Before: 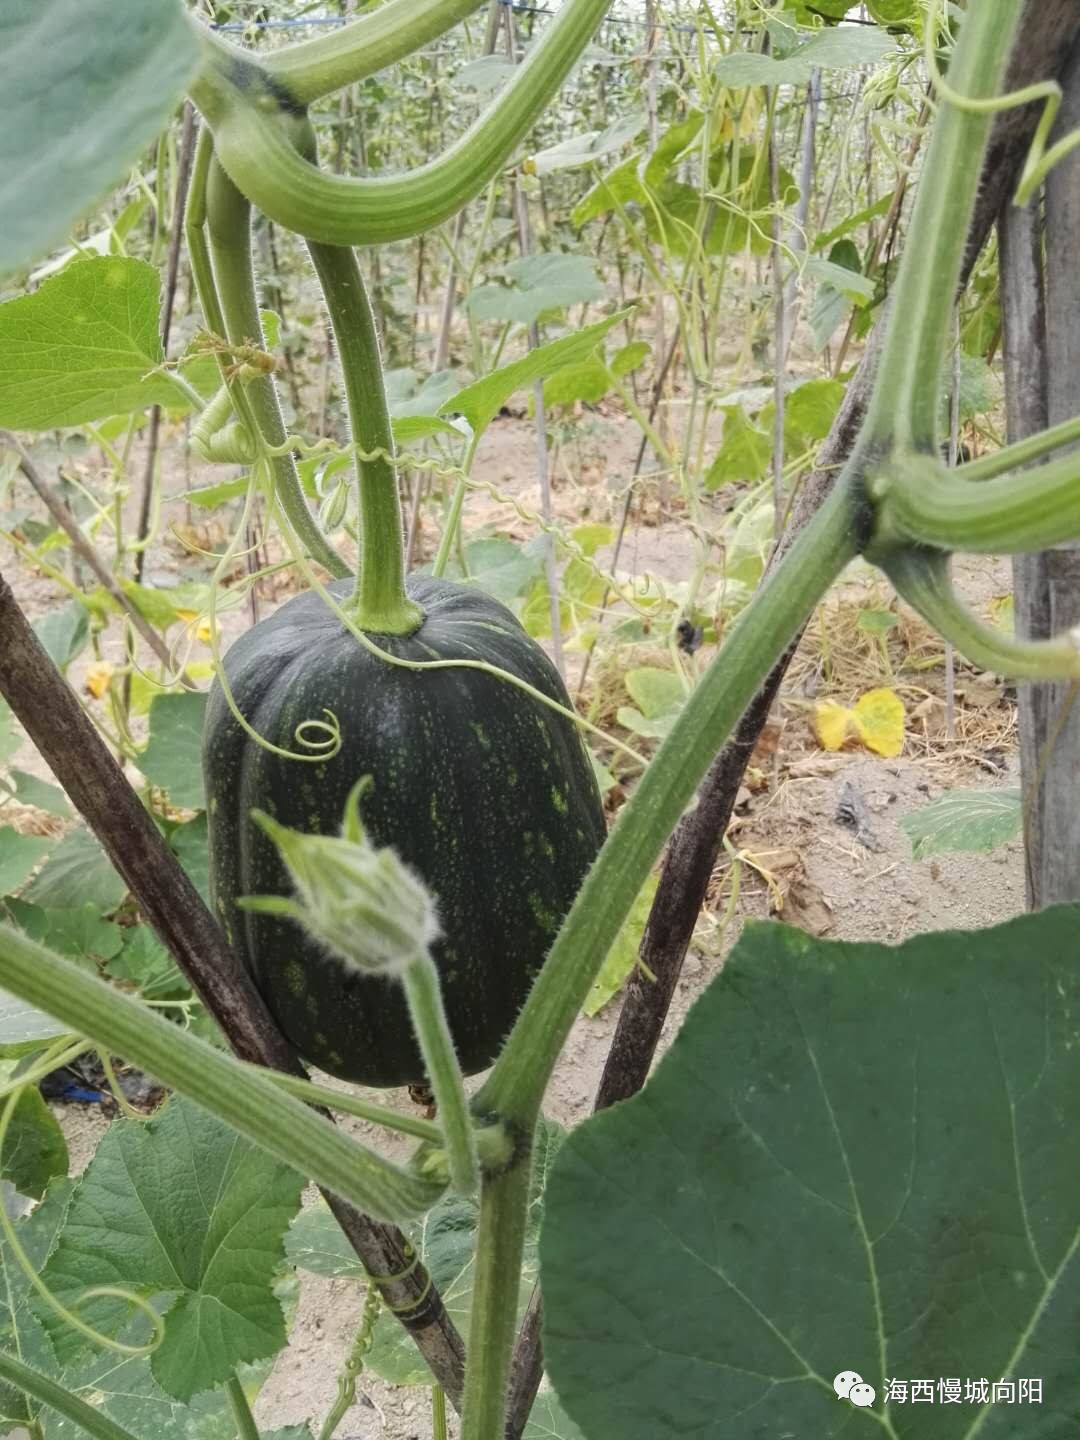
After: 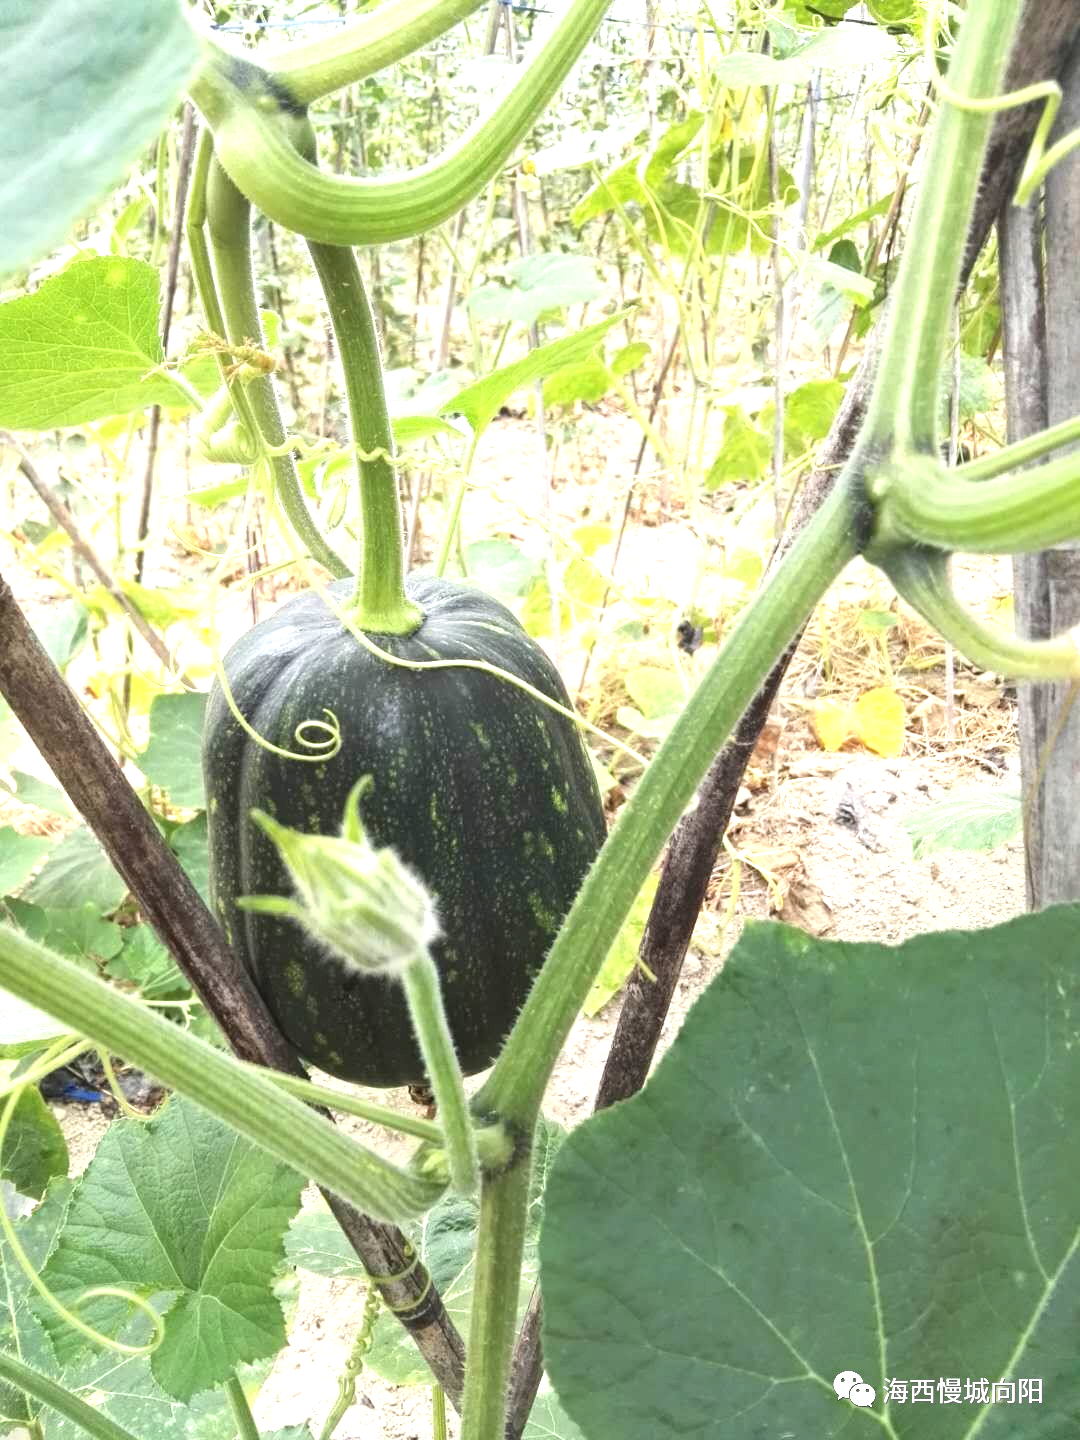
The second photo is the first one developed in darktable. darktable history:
tone equalizer: -7 EV 0.115 EV
exposure: black level correction 0, exposure 1.2 EV, compensate highlight preservation false
